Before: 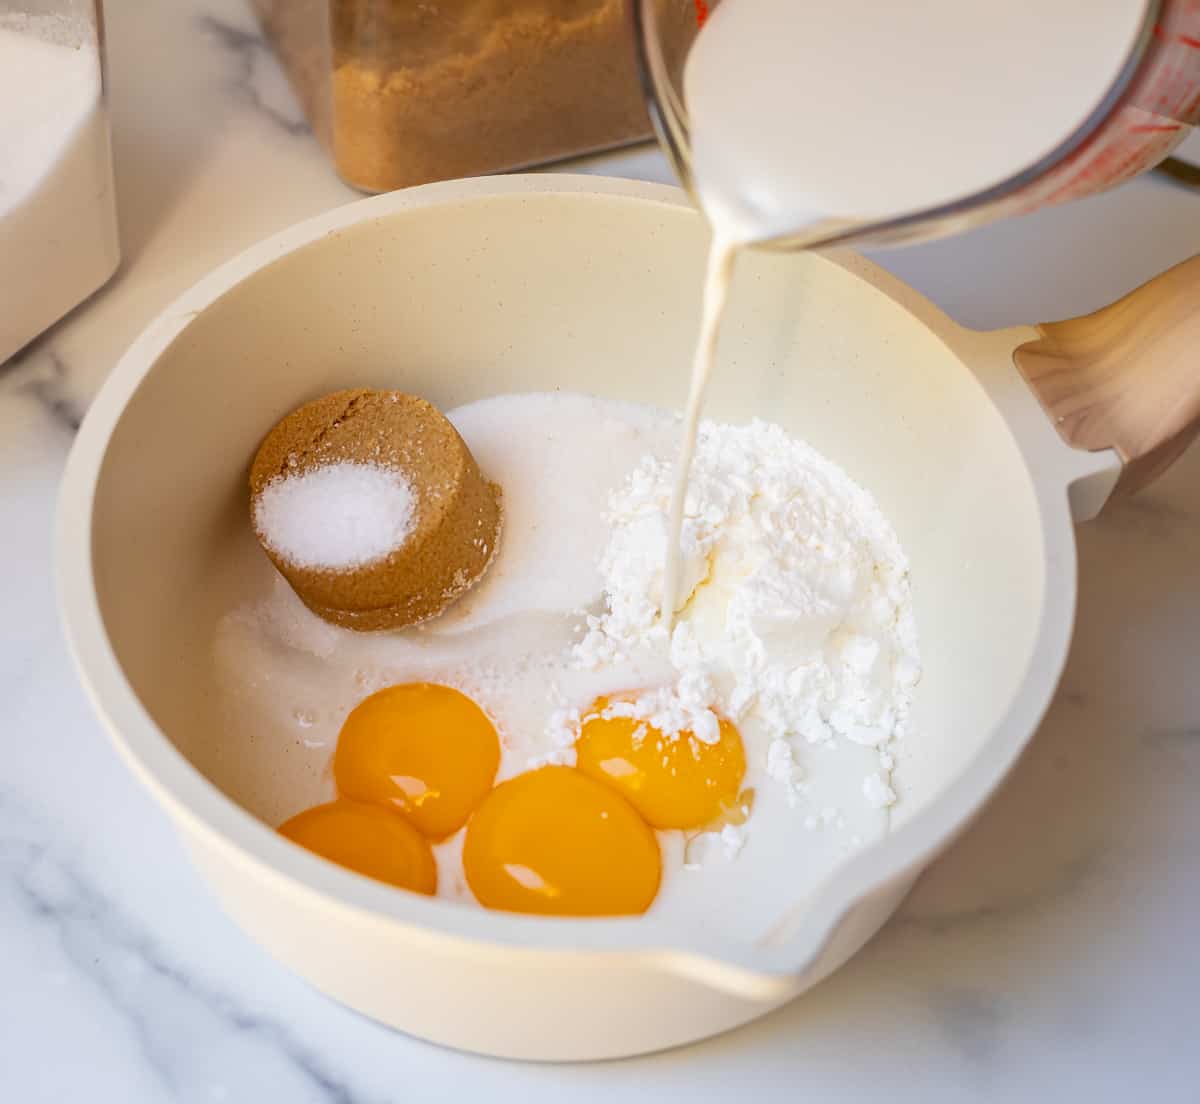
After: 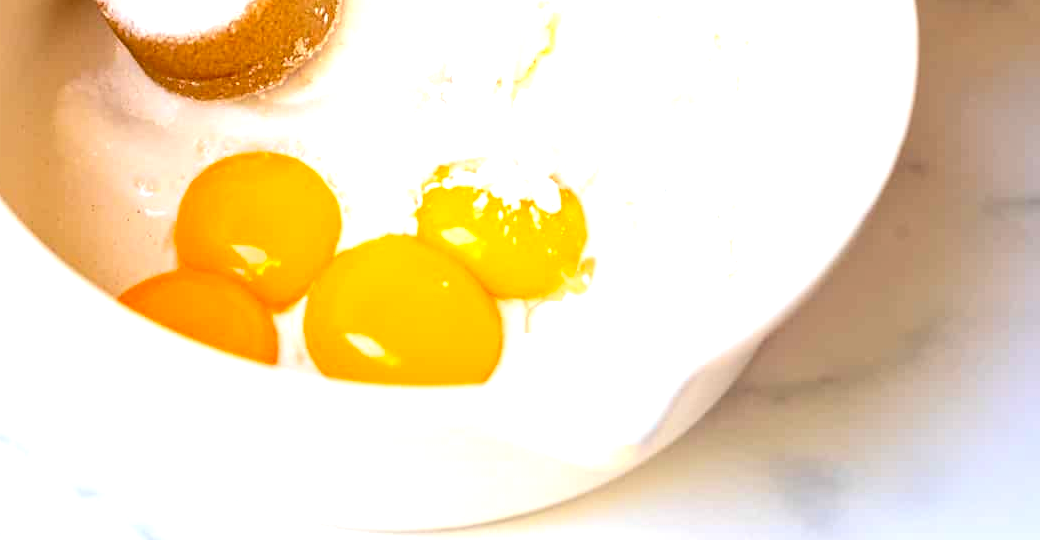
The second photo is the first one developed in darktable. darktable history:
exposure: black level correction 0, exposure 1.1 EV, compensate highlight preservation false
white balance: emerald 1
contrast brightness saturation: contrast 0.13, brightness -0.05, saturation 0.16
crop and rotate: left 13.306%, top 48.129%, bottom 2.928%
